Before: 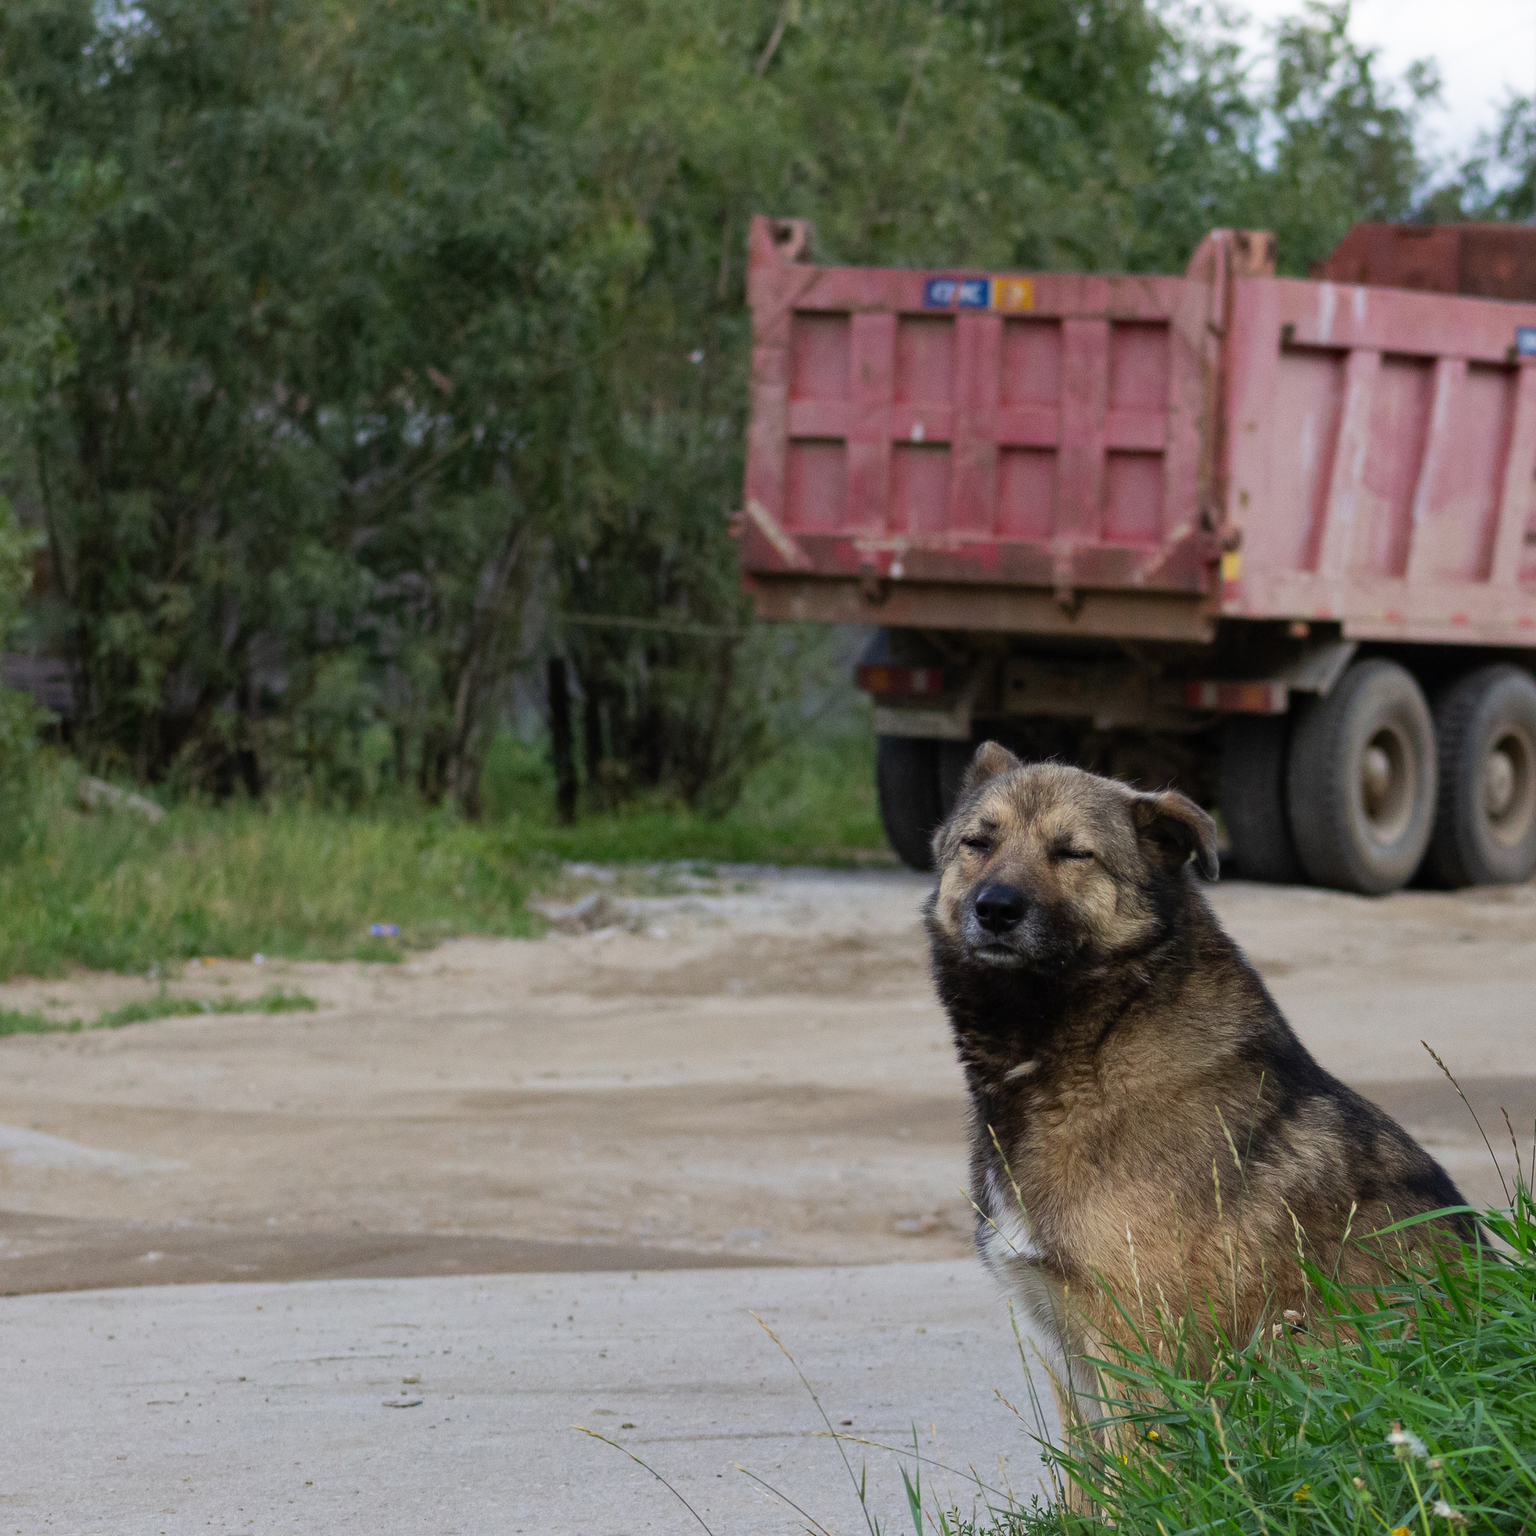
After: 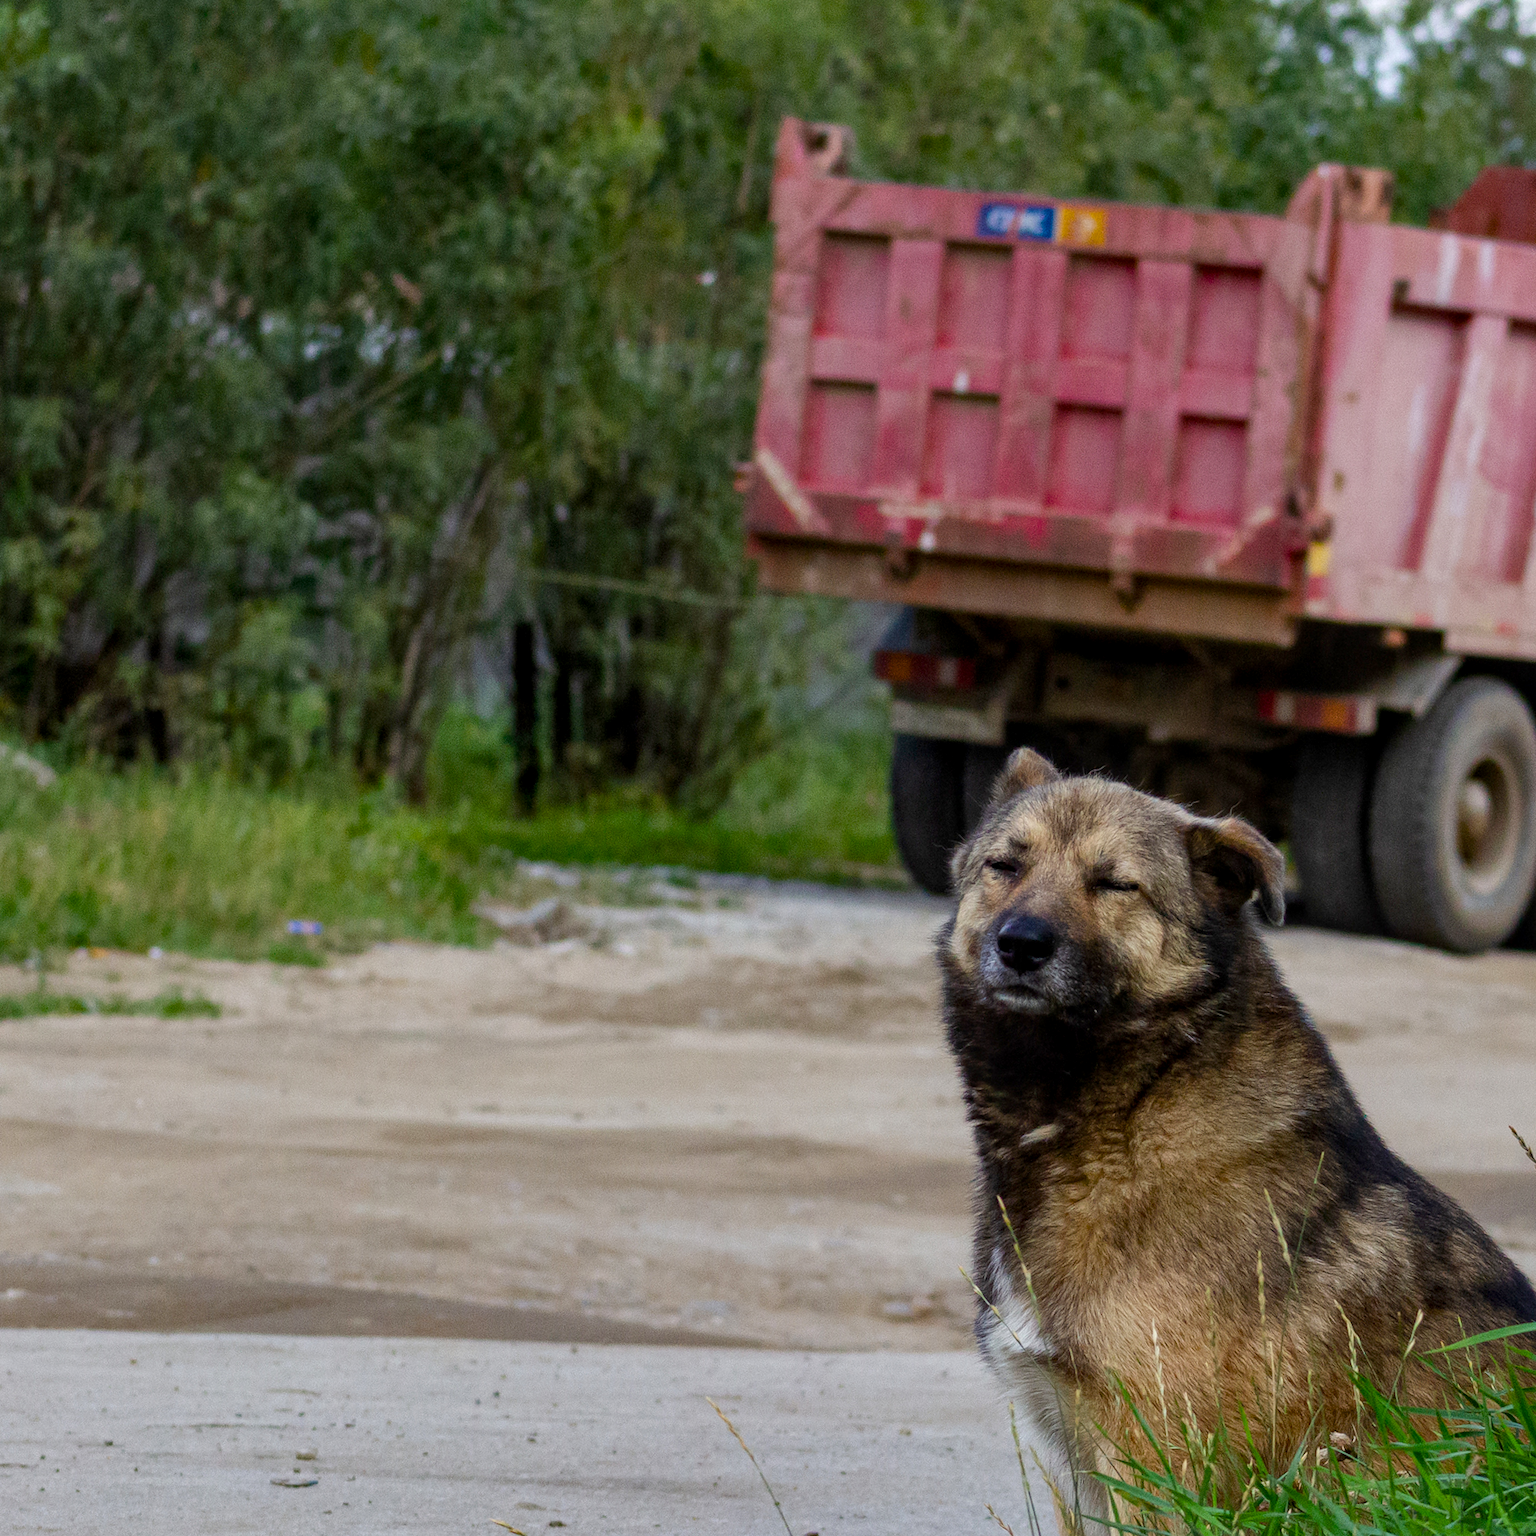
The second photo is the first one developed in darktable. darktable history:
tone equalizer: on, module defaults
color balance rgb: perceptual saturation grading › global saturation 20%, perceptual saturation grading › highlights -25%, perceptual saturation grading › shadows 50%
exposure: compensate highlight preservation false
shadows and highlights: shadows 32, highlights -32, soften with gaussian
local contrast: on, module defaults
crop and rotate: angle -3.27°, left 5.211%, top 5.211%, right 4.607%, bottom 4.607%
